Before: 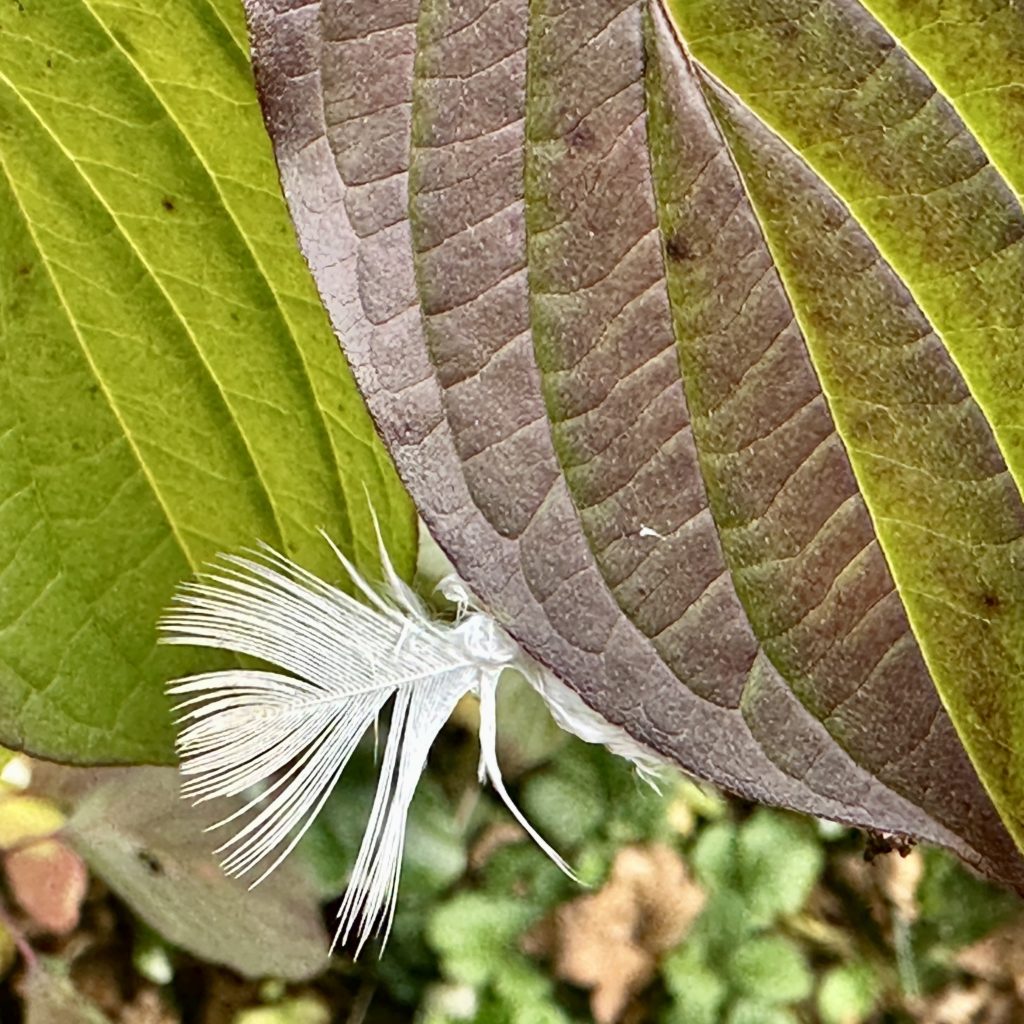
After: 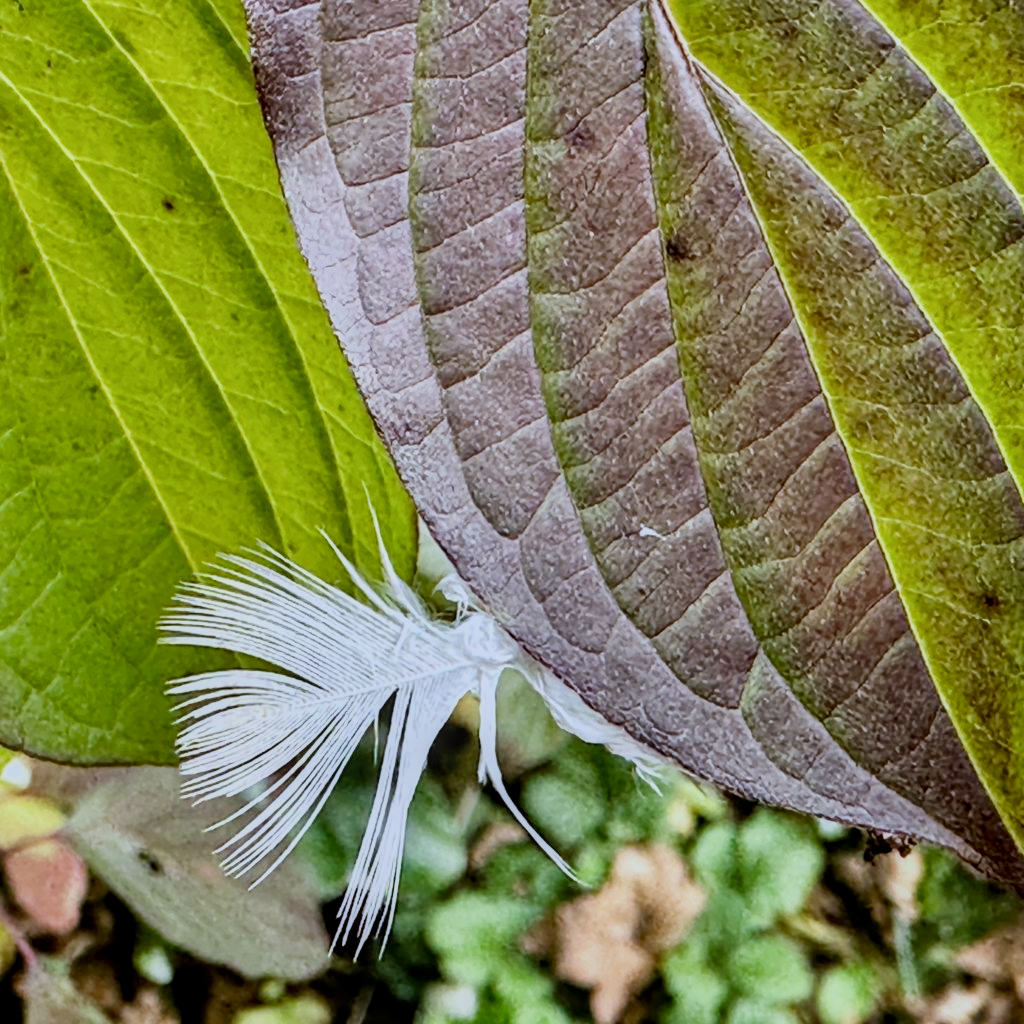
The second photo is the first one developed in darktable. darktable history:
local contrast: on, module defaults
white balance: red 0.948, green 1.02, blue 1.176
filmic rgb: black relative exposure -7.65 EV, white relative exposure 4.56 EV, hardness 3.61, contrast 1.05
